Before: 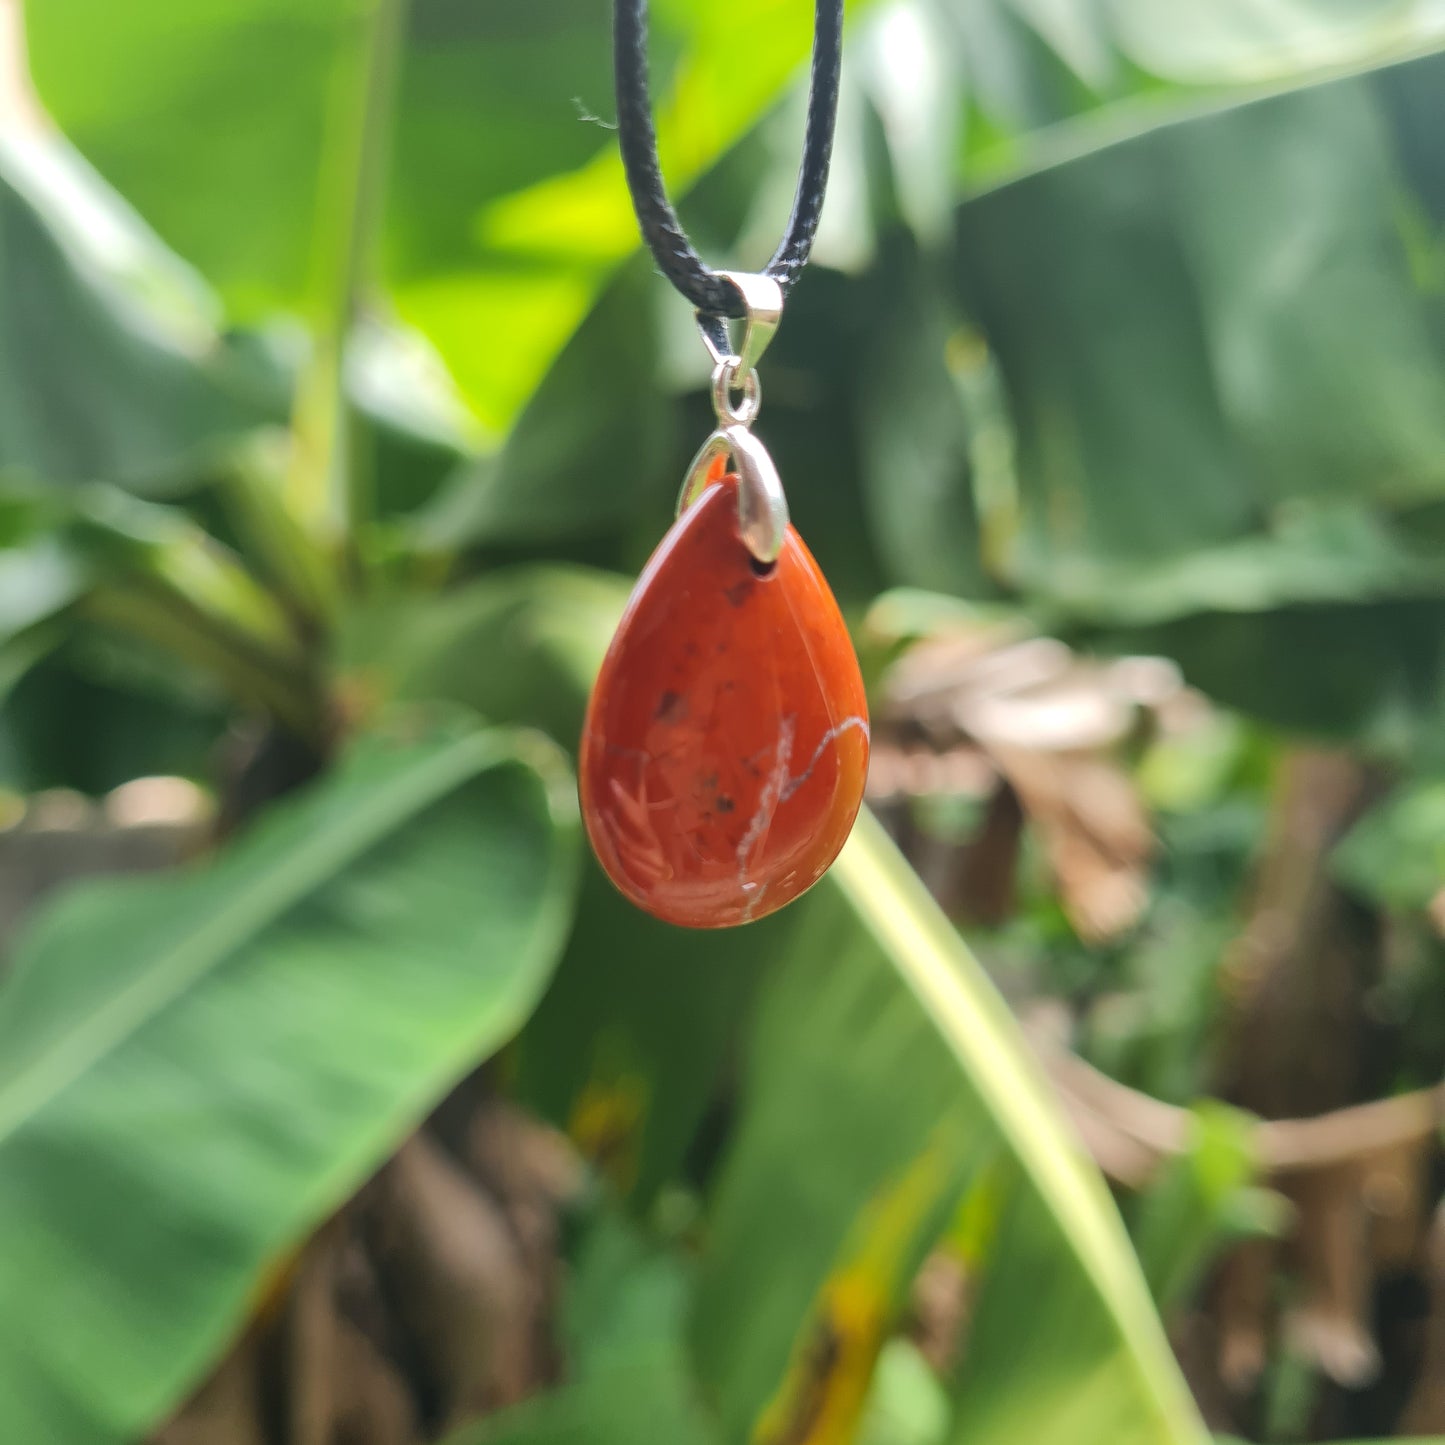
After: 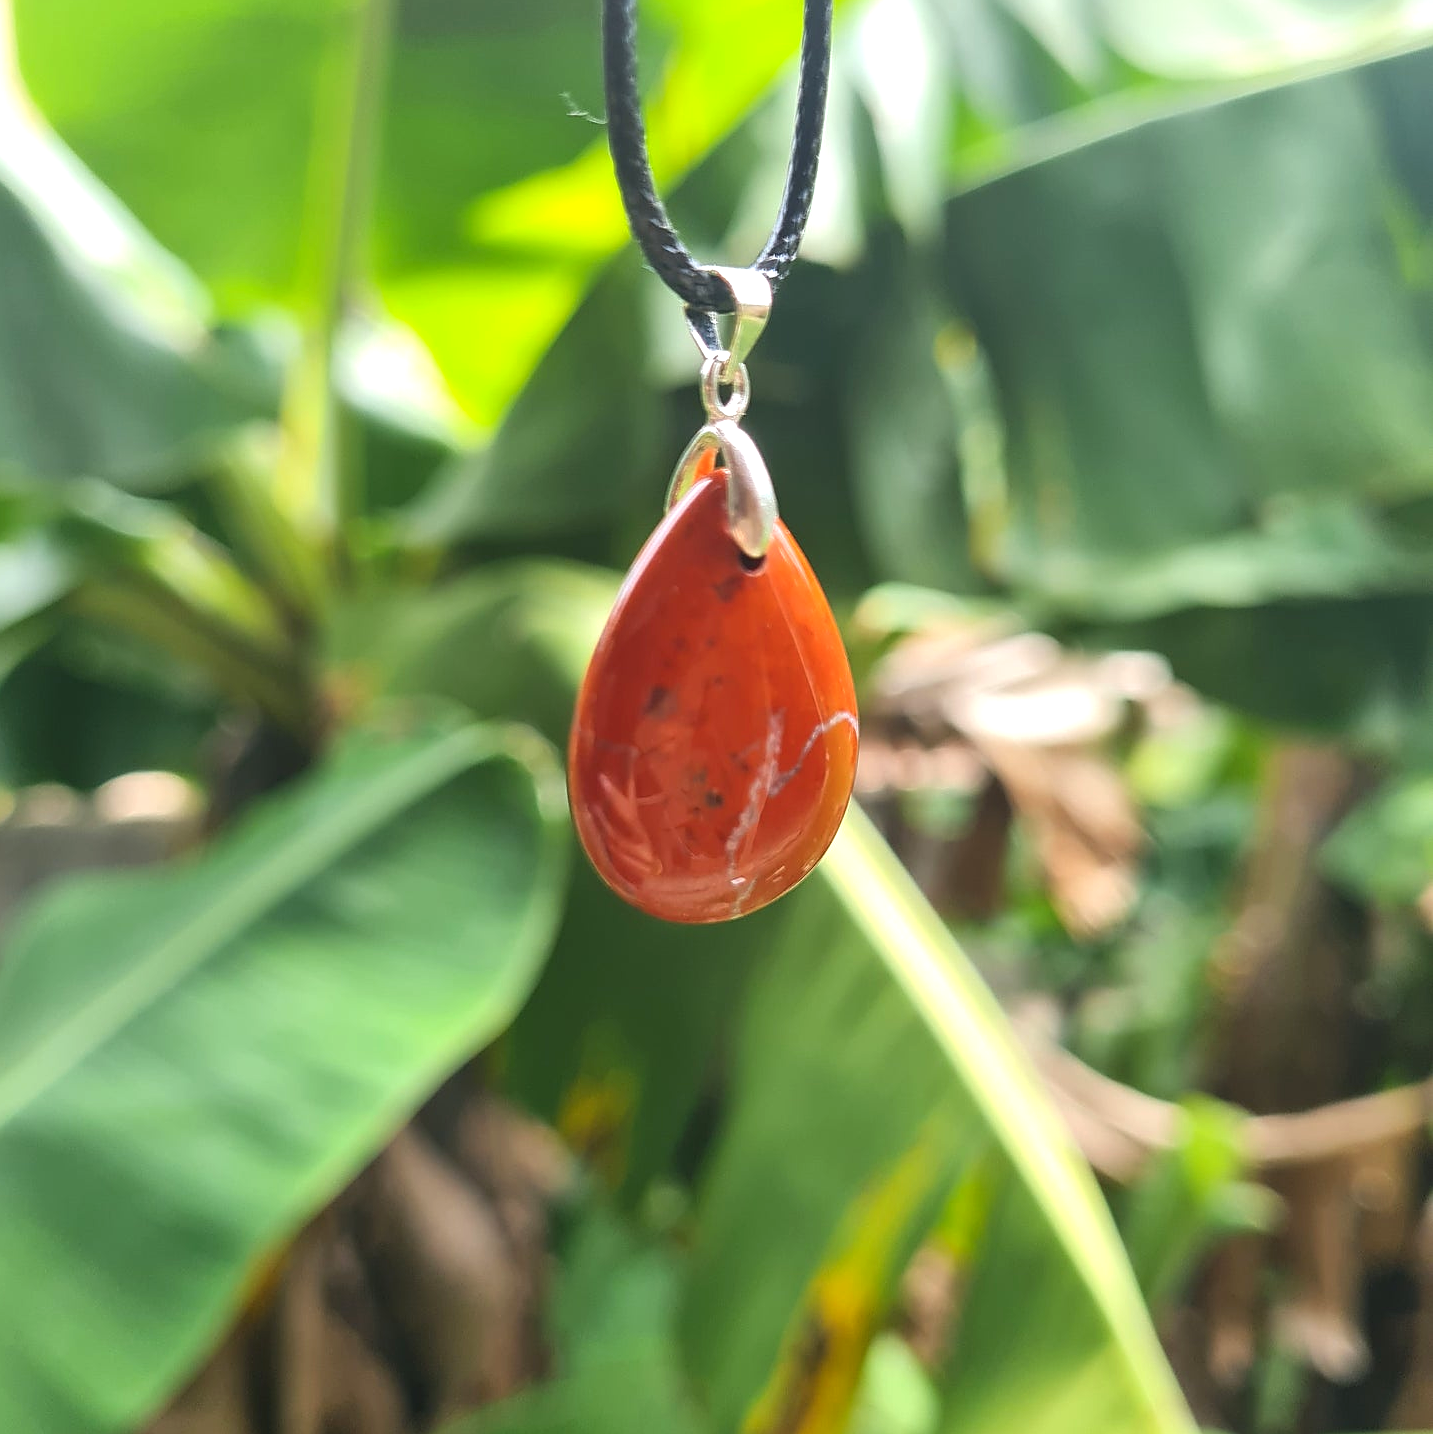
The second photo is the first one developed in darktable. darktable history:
crop and rotate: left 0.819%, top 0.394%, bottom 0.309%
sharpen: on, module defaults
color balance rgb: shadows lift › hue 87.11°, perceptual saturation grading › global saturation -0.789%, perceptual brilliance grading › global brilliance 11.93%
